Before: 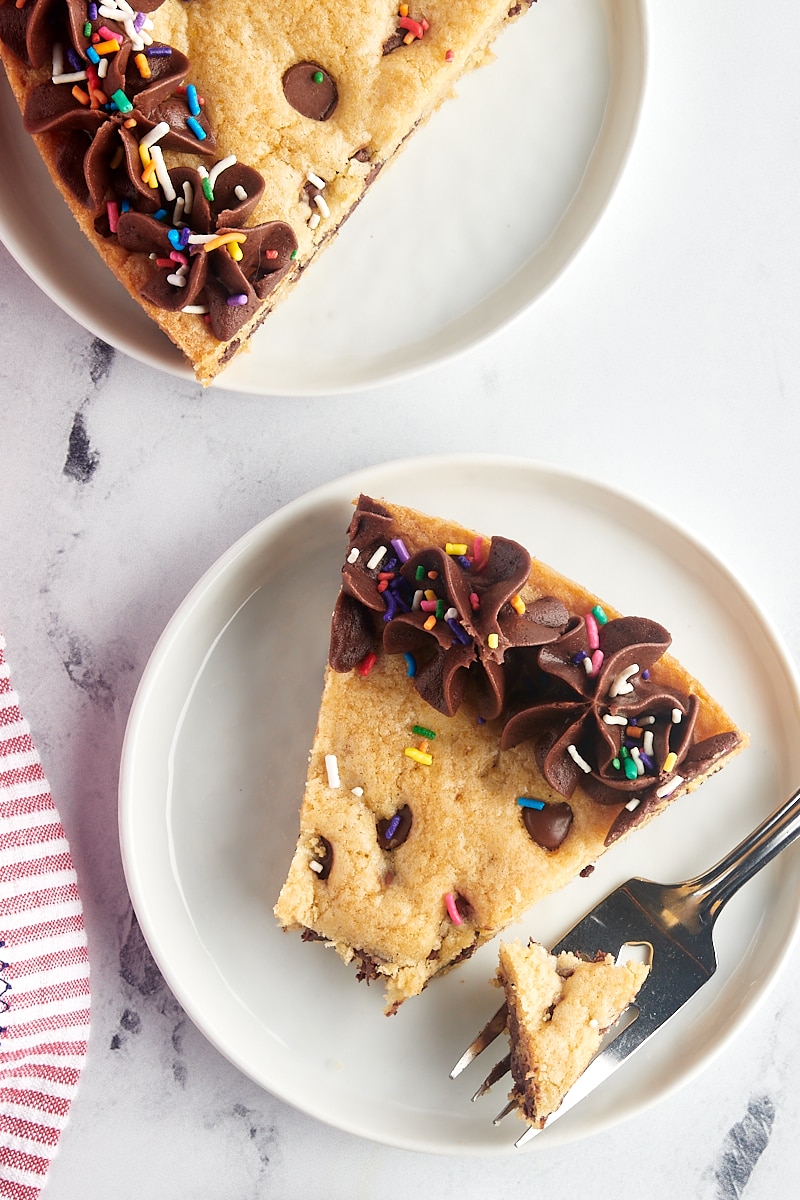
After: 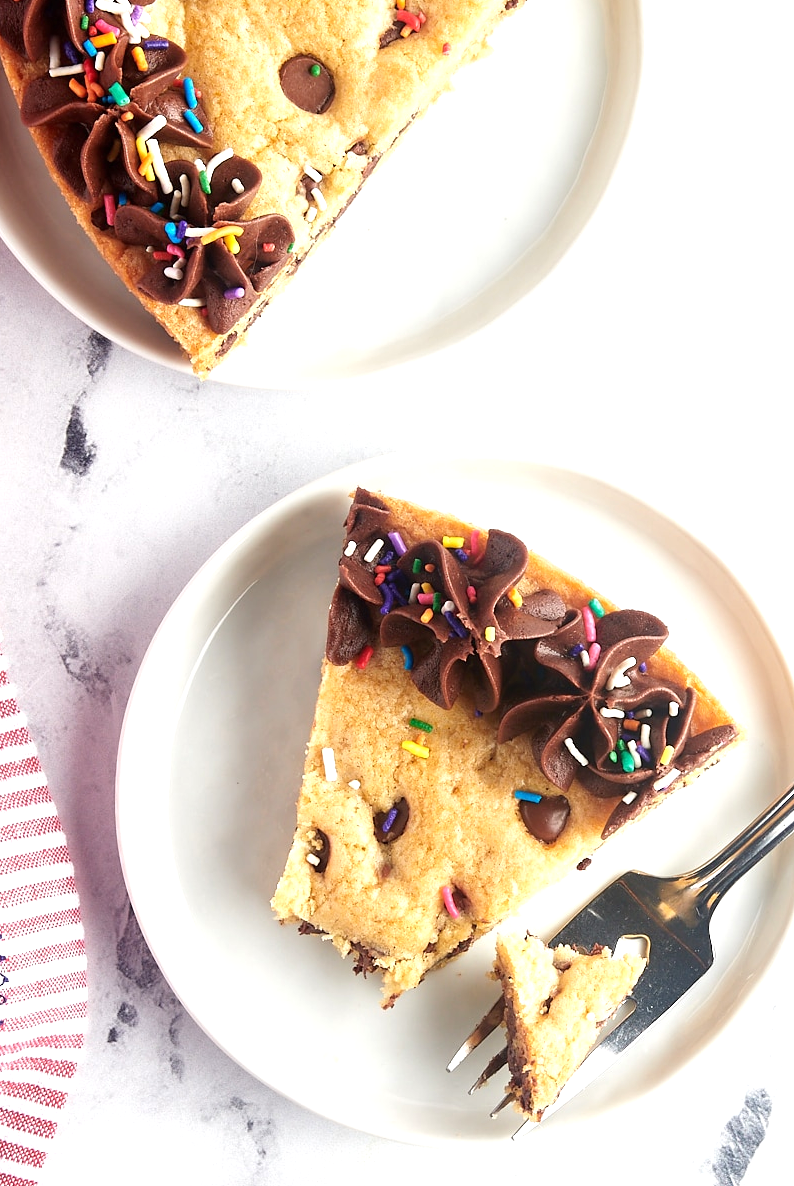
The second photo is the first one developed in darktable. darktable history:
crop: left 0.489%, top 0.592%, right 0.162%, bottom 0.511%
exposure: black level correction 0, exposure 0.499 EV, compensate exposure bias true, compensate highlight preservation false
